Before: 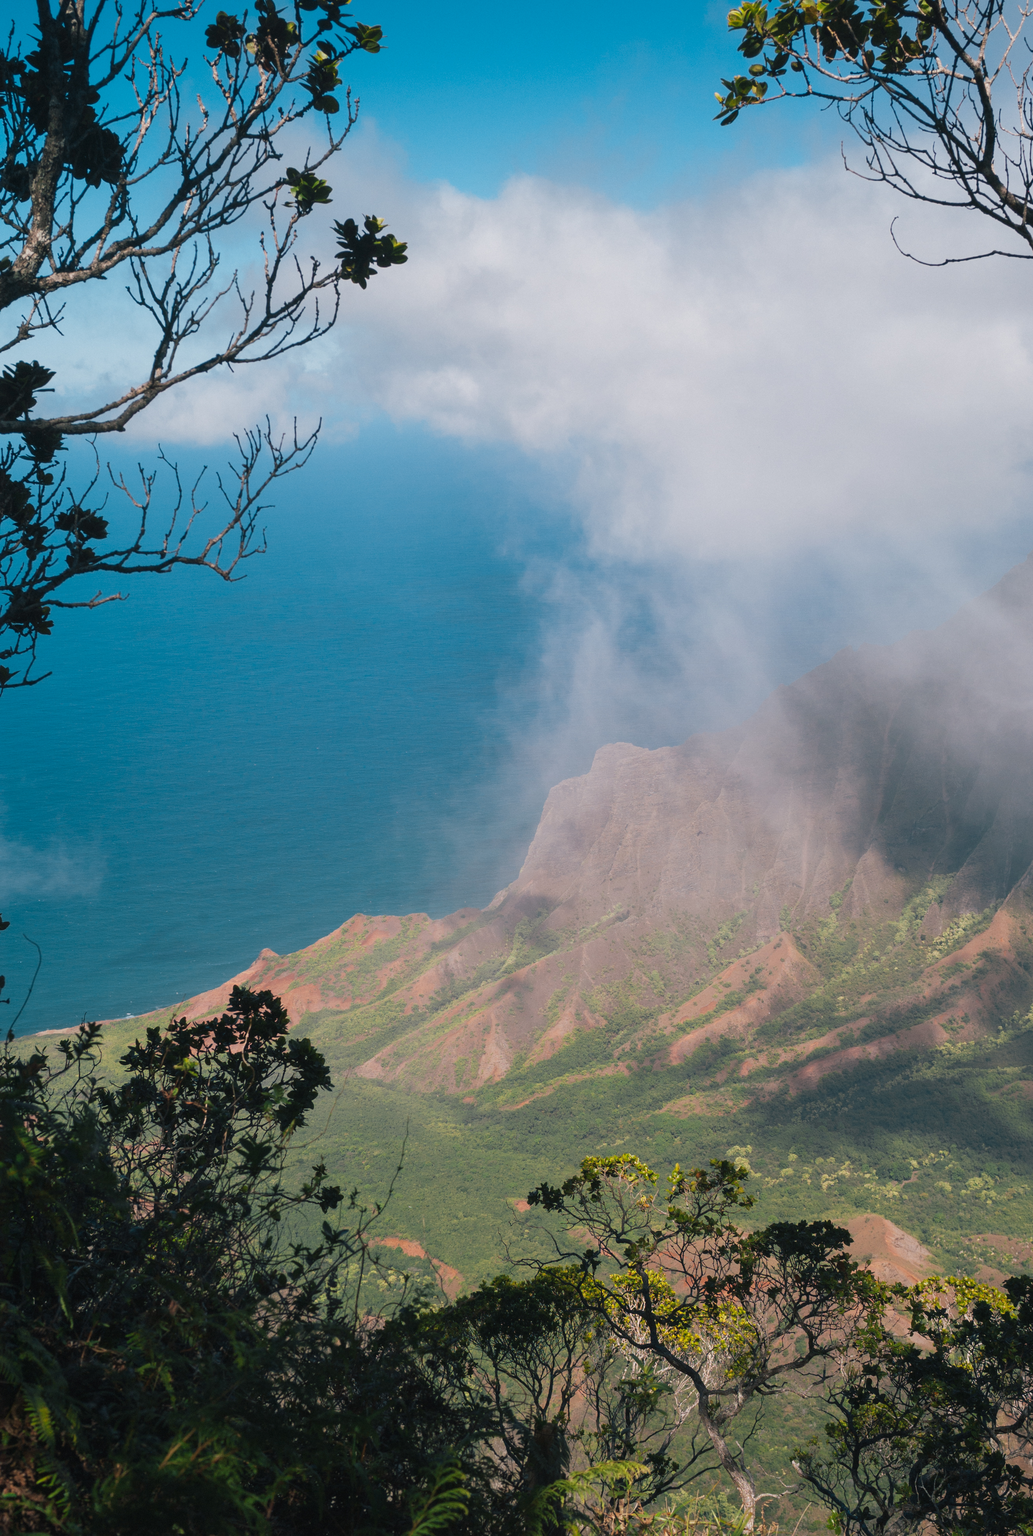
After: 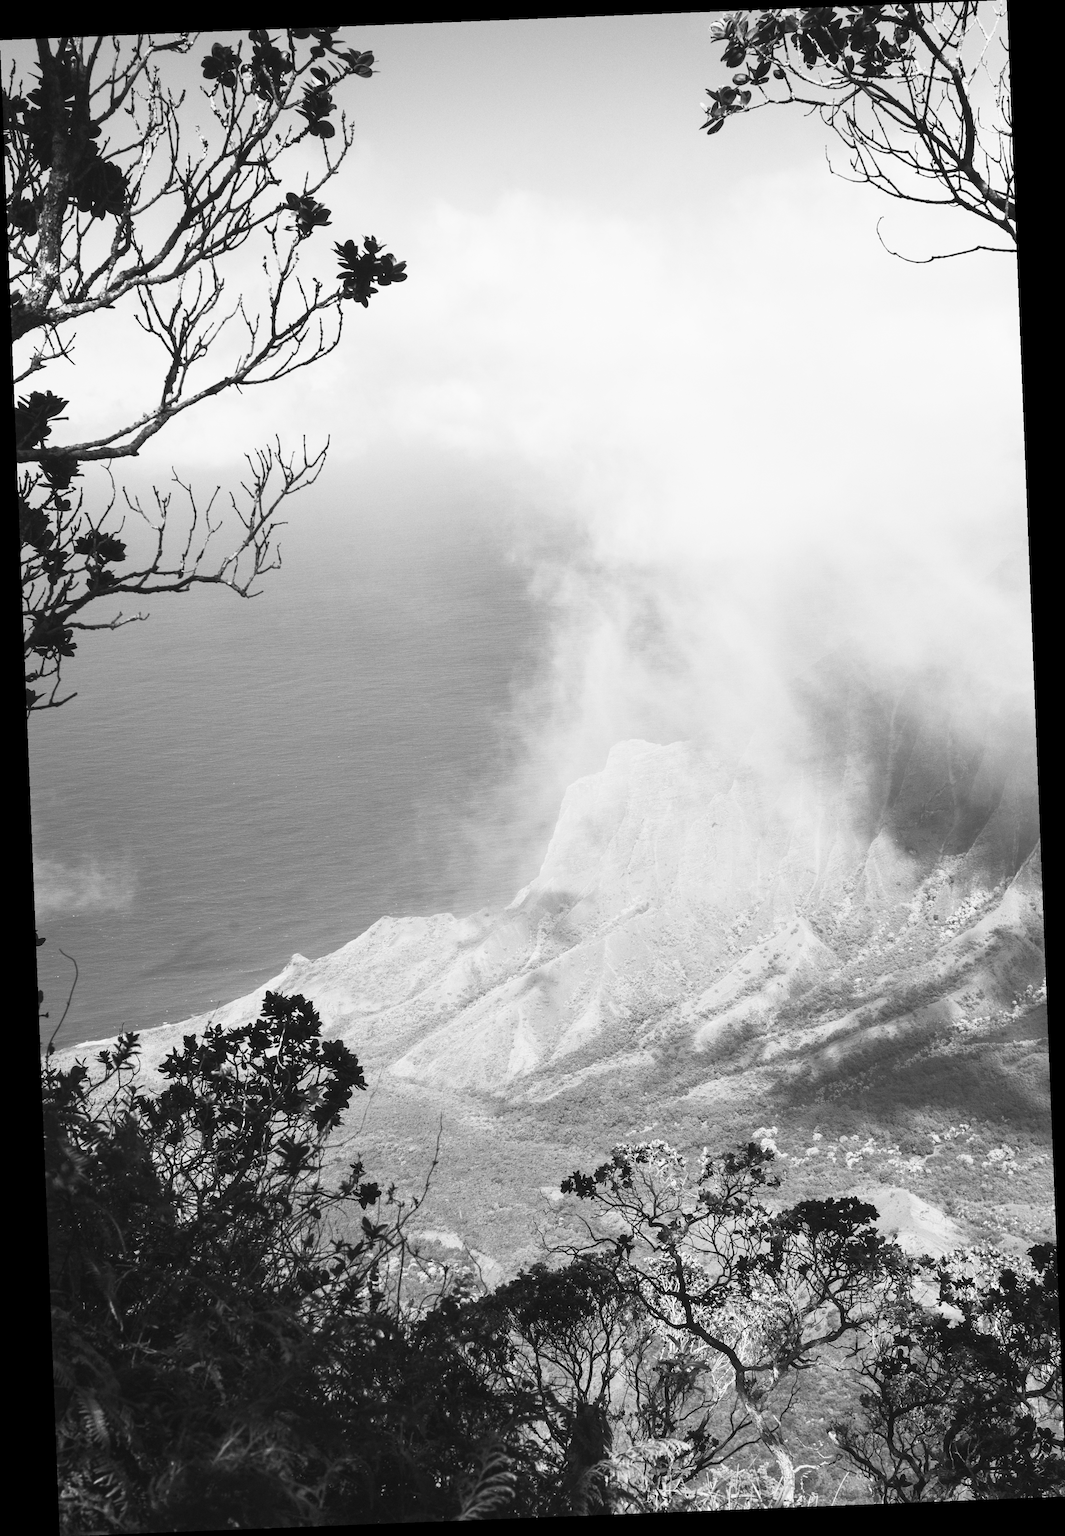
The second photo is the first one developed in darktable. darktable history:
exposure: black level correction 0.001, compensate highlight preservation false
contrast brightness saturation: contrast 0.53, brightness 0.47, saturation -1
rotate and perspective: rotation -2.29°, automatic cropping off
tone equalizer: on, module defaults
